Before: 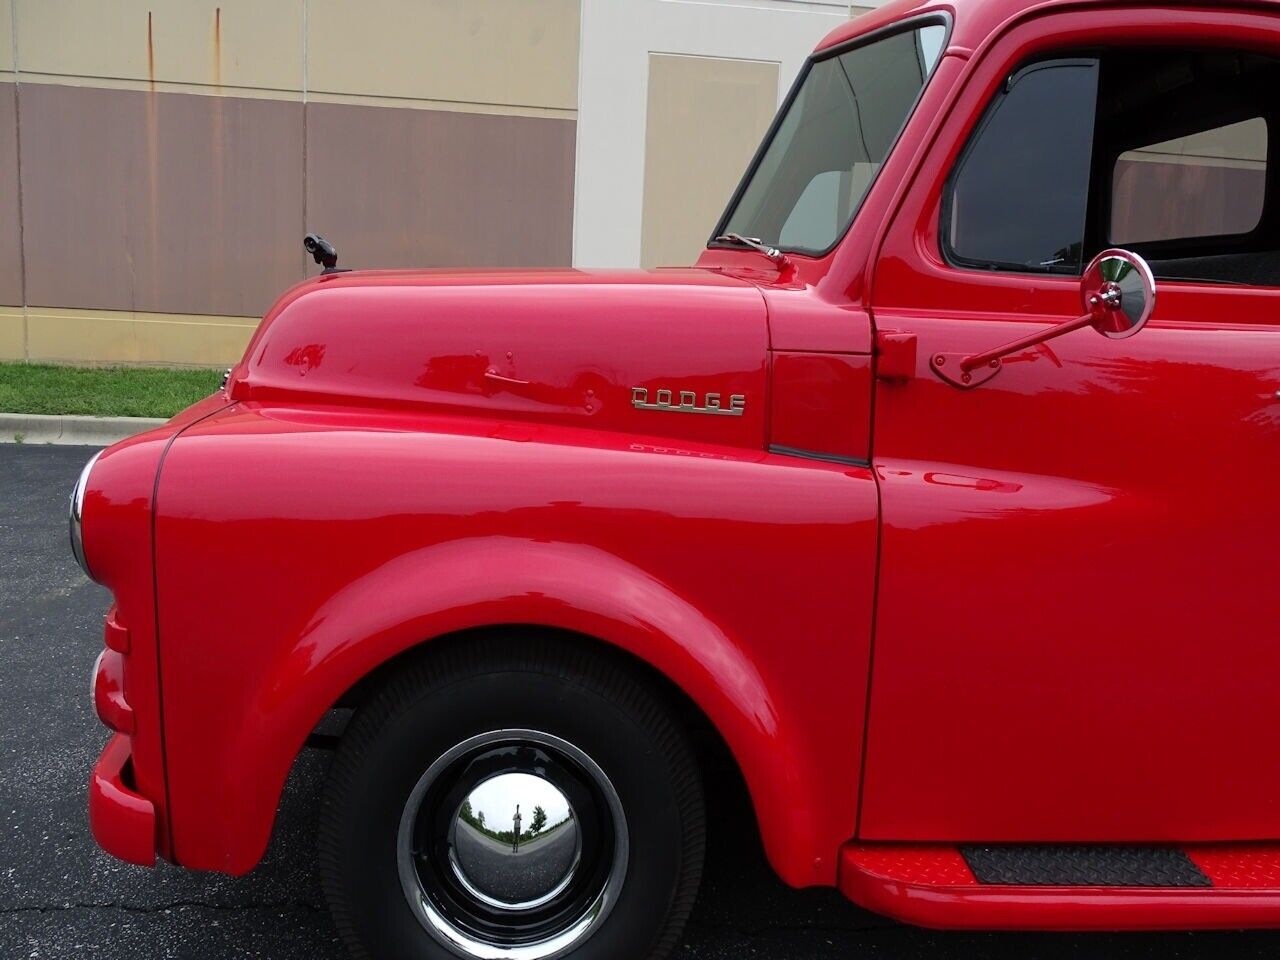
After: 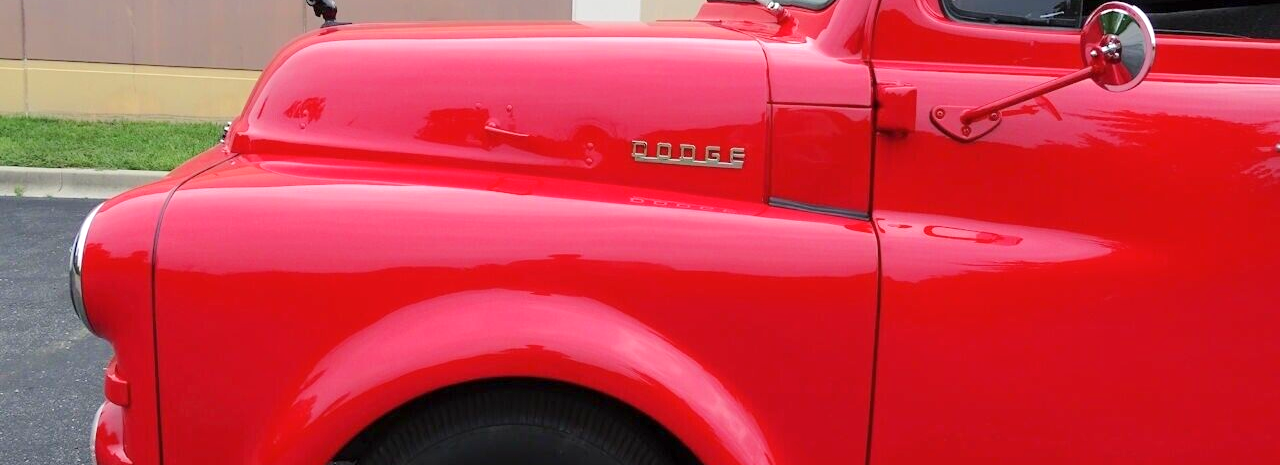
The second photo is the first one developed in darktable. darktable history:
crop and rotate: top 25.764%, bottom 25.781%
contrast brightness saturation: saturation -0.021
tone equalizer: -8 EV 0.983 EV, -7 EV 1.04 EV, -6 EV 0.98 EV, -5 EV 1.03 EV, -4 EV 1.04 EV, -3 EV 0.733 EV, -2 EV 0.503 EV, -1 EV 0.254 EV, edges refinement/feathering 500, mask exposure compensation -1.57 EV, preserve details no
